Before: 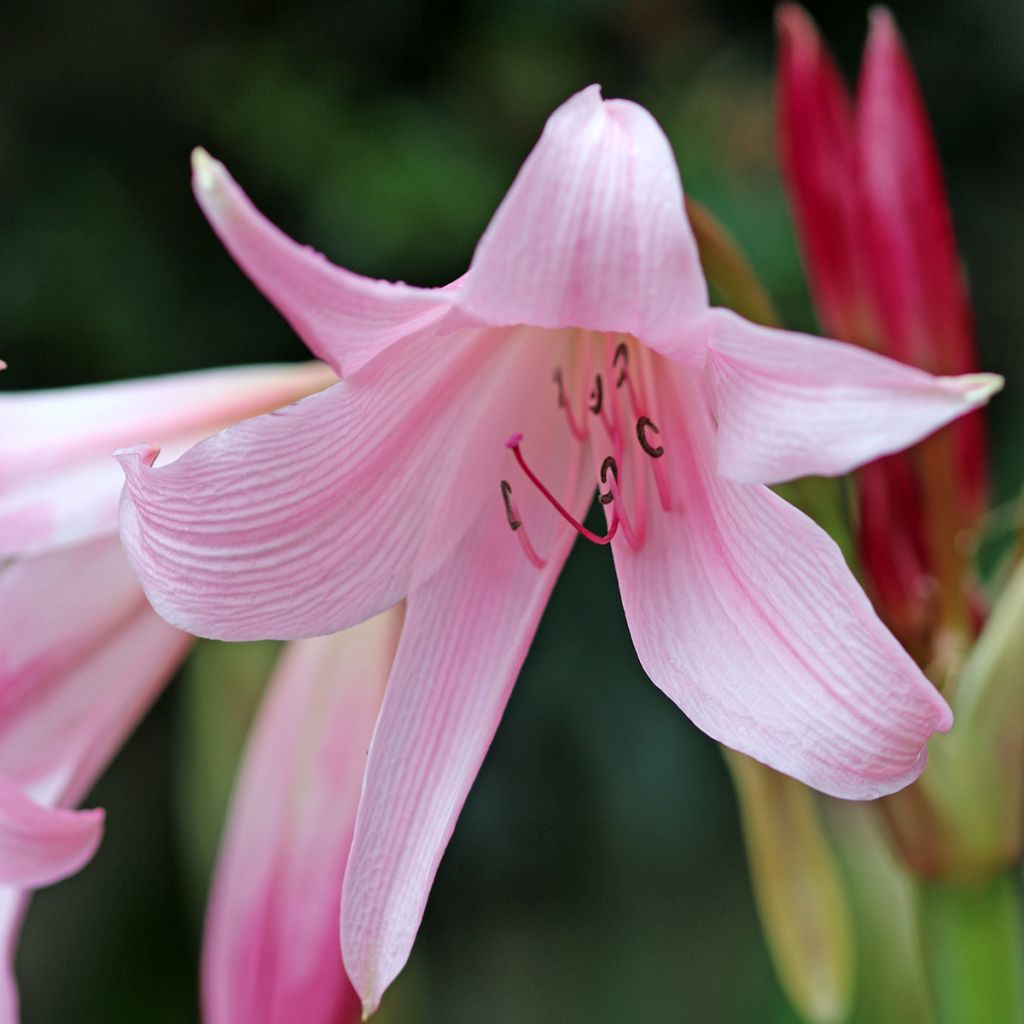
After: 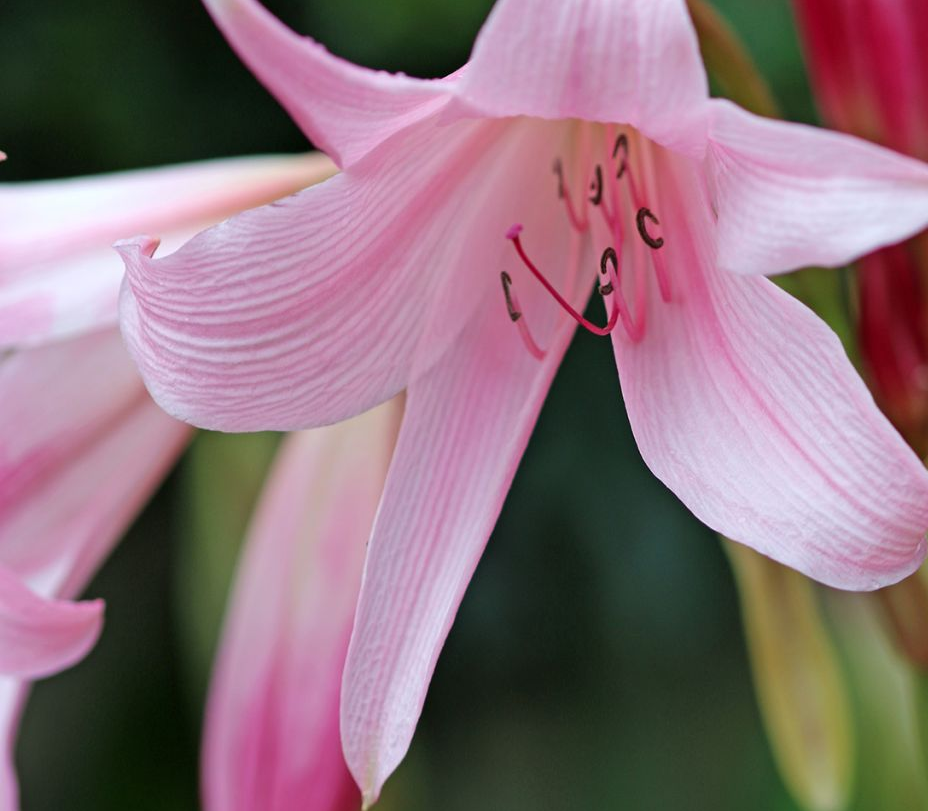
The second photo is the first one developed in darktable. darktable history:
crop: top 20.505%, right 9.354%, bottom 0.283%
